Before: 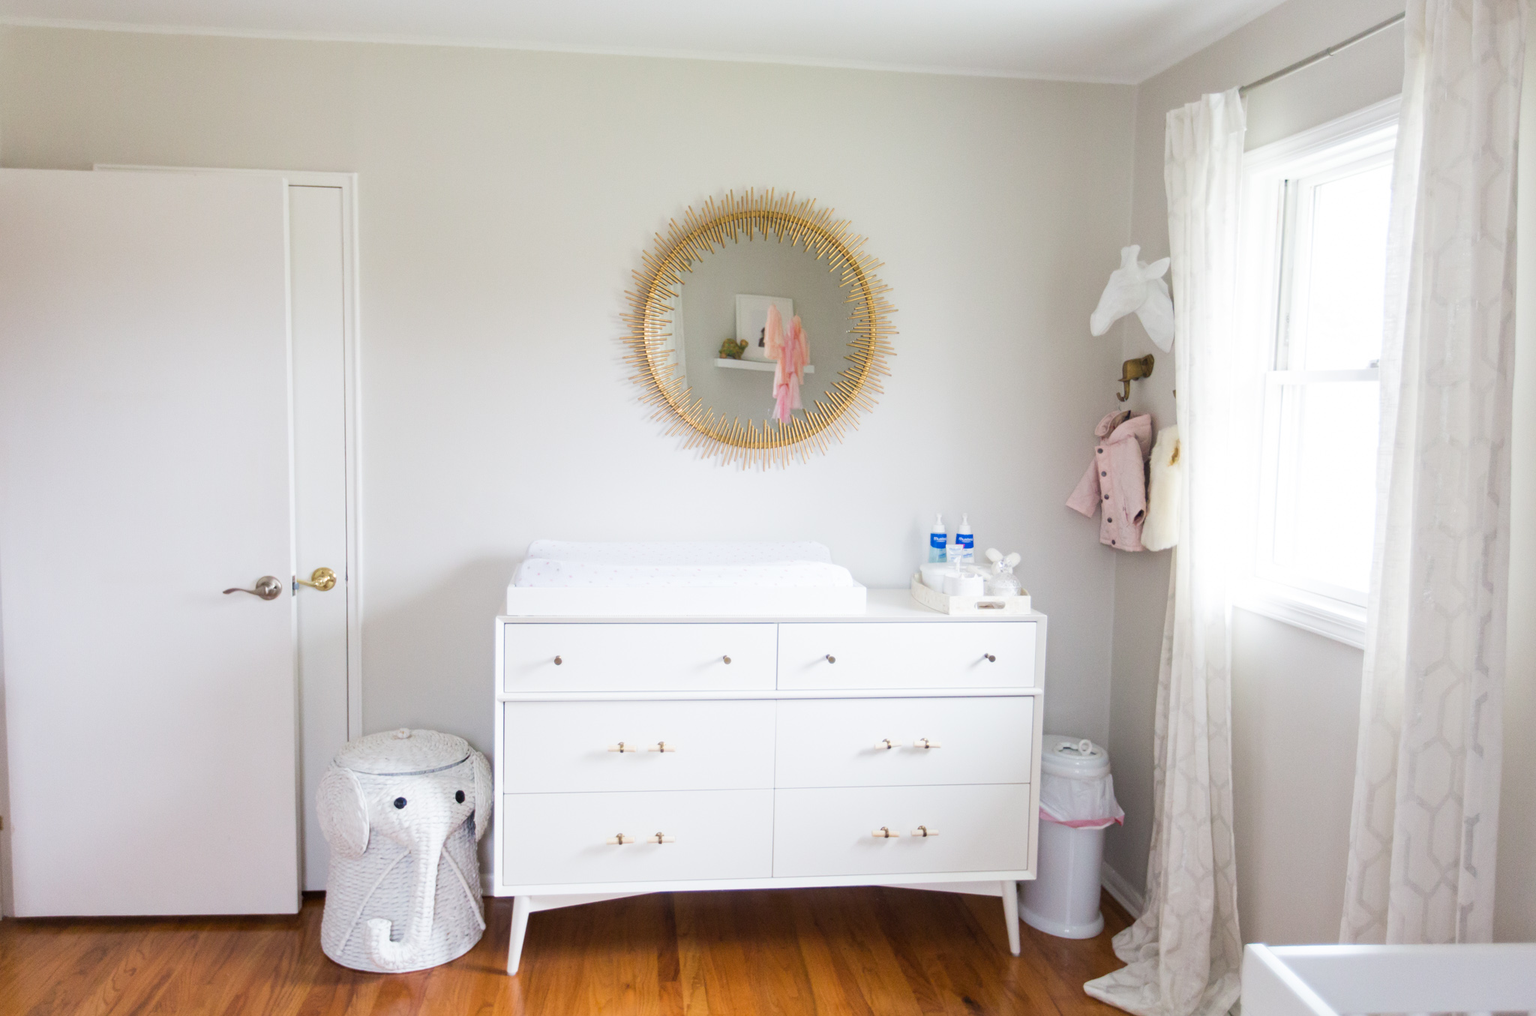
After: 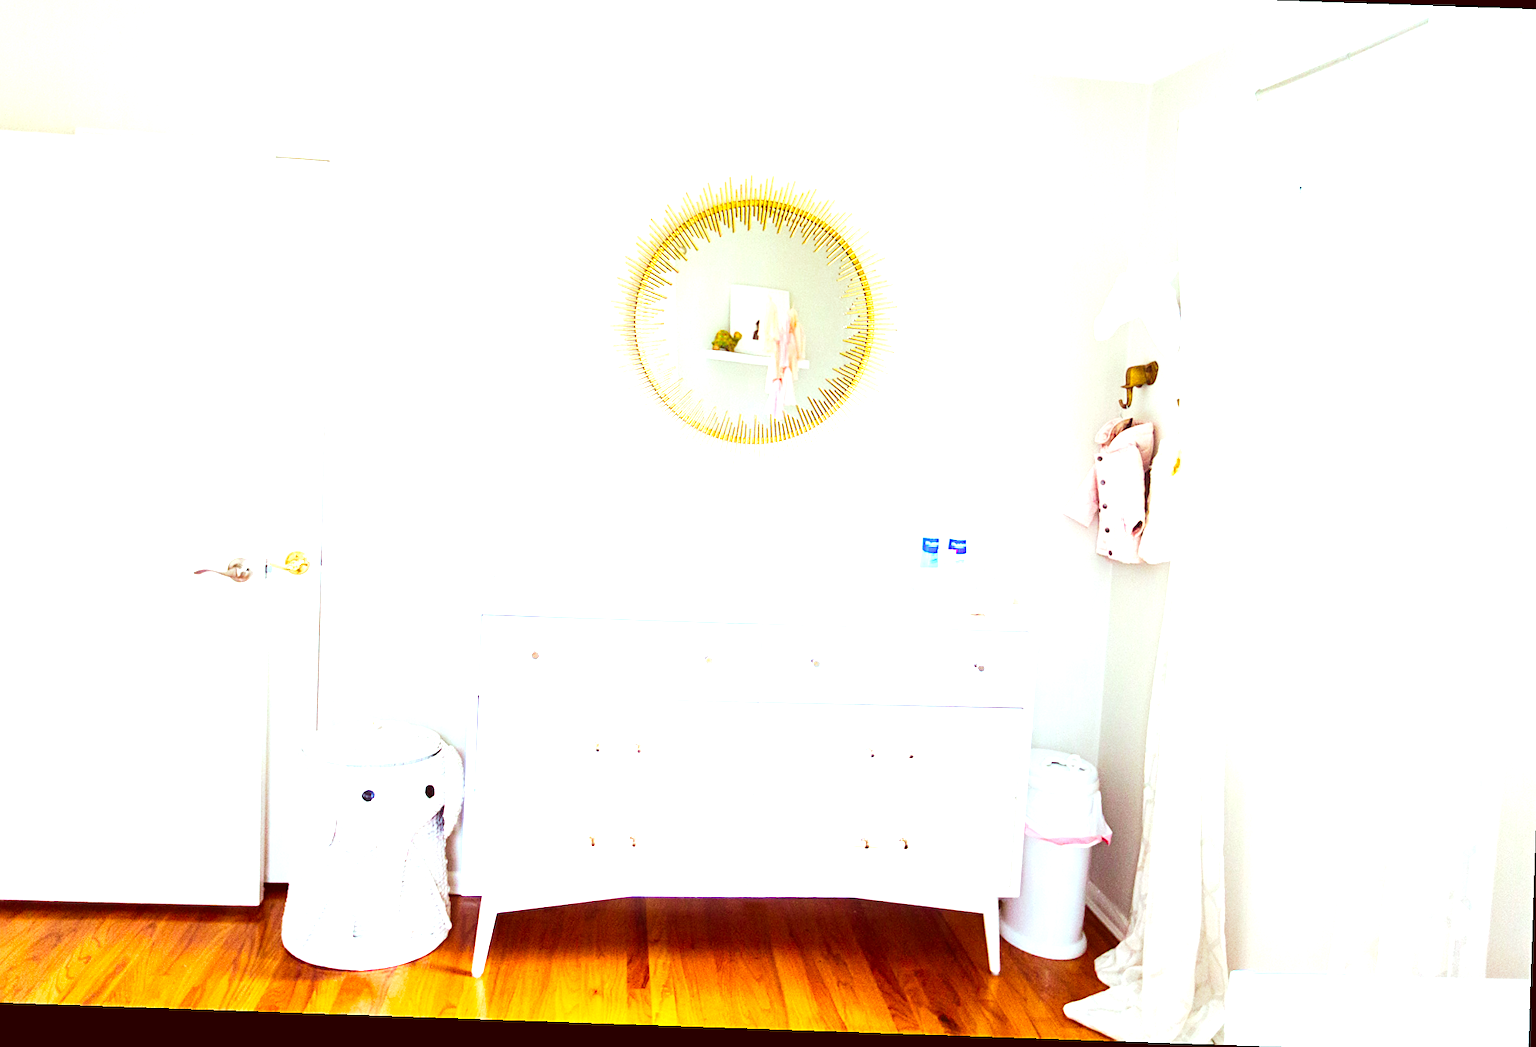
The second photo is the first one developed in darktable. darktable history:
contrast brightness saturation: contrast 0.036, saturation 0.153
crop and rotate: angle -1.99°, left 3.157%, top 4.043%, right 1.663%, bottom 0.612%
tone curve: curves: ch0 [(0, 0.032) (0.181, 0.156) (0.751, 0.829) (1, 1)], preserve colors none
color balance rgb: perceptual saturation grading › global saturation 19.802%, perceptual brilliance grading › highlights 13.798%, perceptual brilliance grading › mid-tones 7.792%, perceptual brilliance grading › shadows -16.841%, global vibrance 20%
sharpen: on, module defaults
color correction: highlights a* -7.09, highlights b* -0.158, shadows a* 20.6, shadows b* 12.42
exposure: black level correction 0, exposure 1.2 EV, compensate exposure bias true, compensate highlight preservation false
